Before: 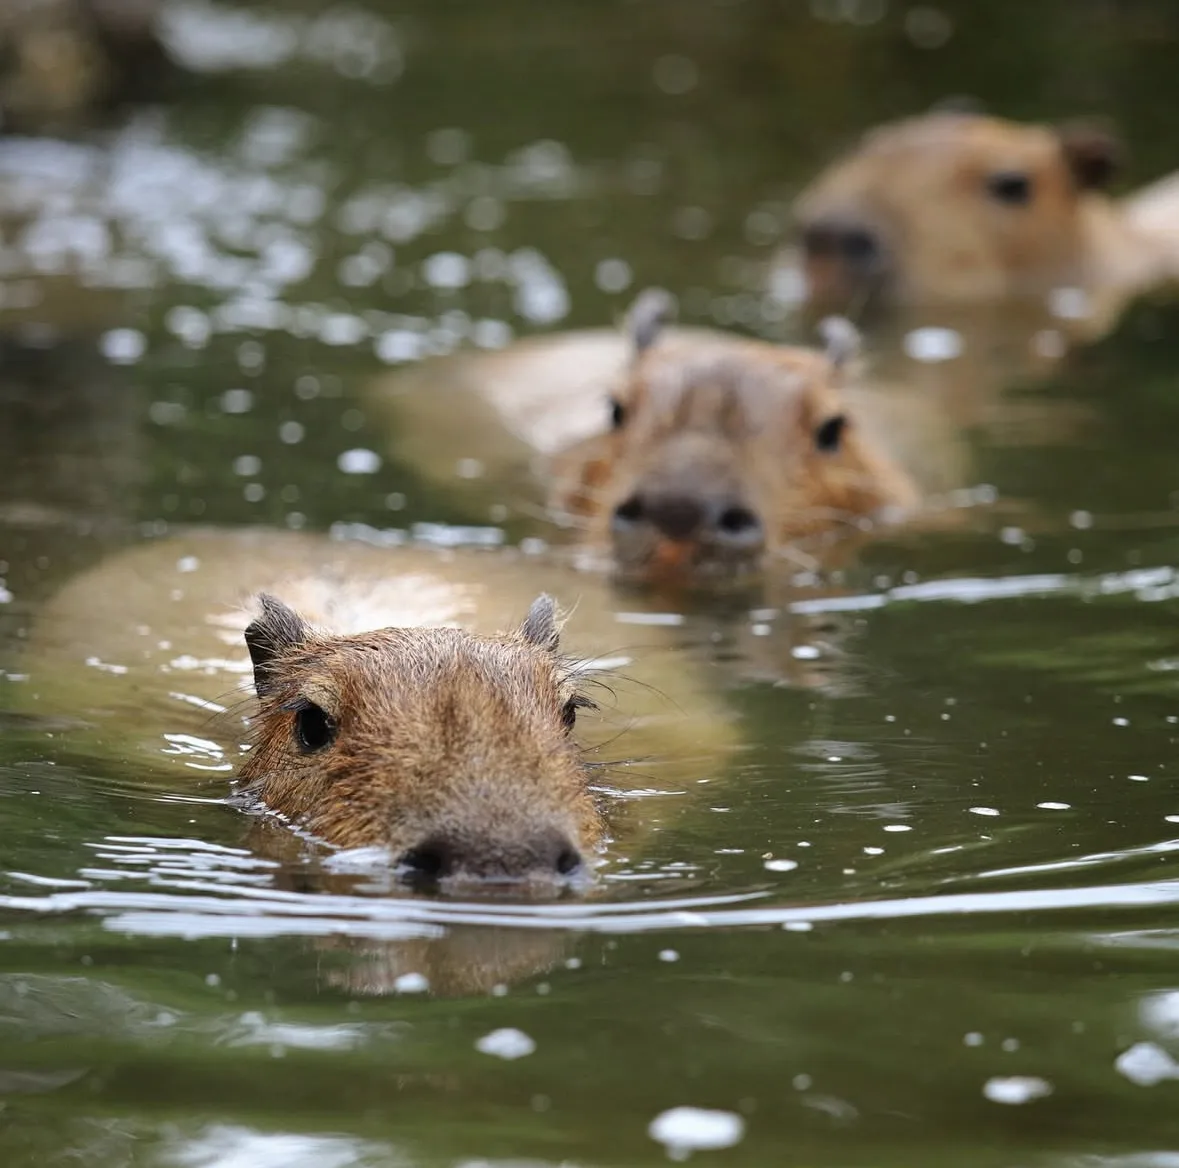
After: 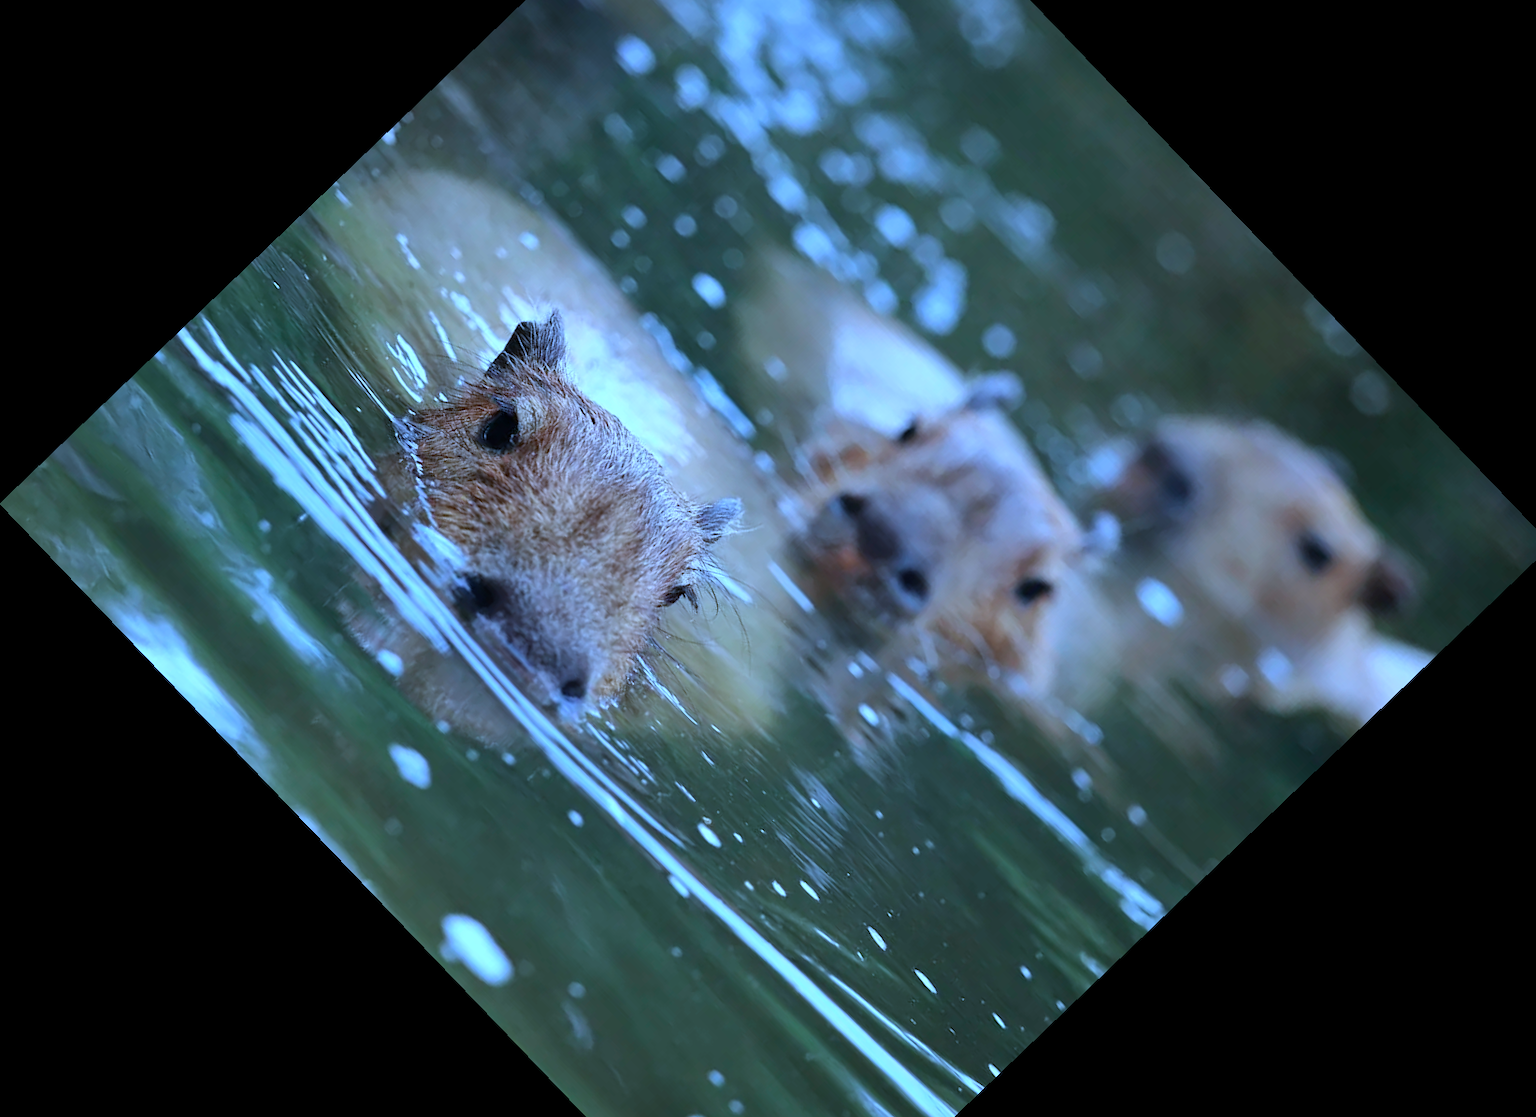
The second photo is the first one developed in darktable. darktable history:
shadows and highlights: shadows 24.5, highlights -78.15, soften with gaussian
color calibration: illuminant as shot in camera, x 0.442, y 0.413, temperature 2903.13 K
crop and rotate: angle -46.26°, top 16.234%, right 0.912%, bottom 11.704%
